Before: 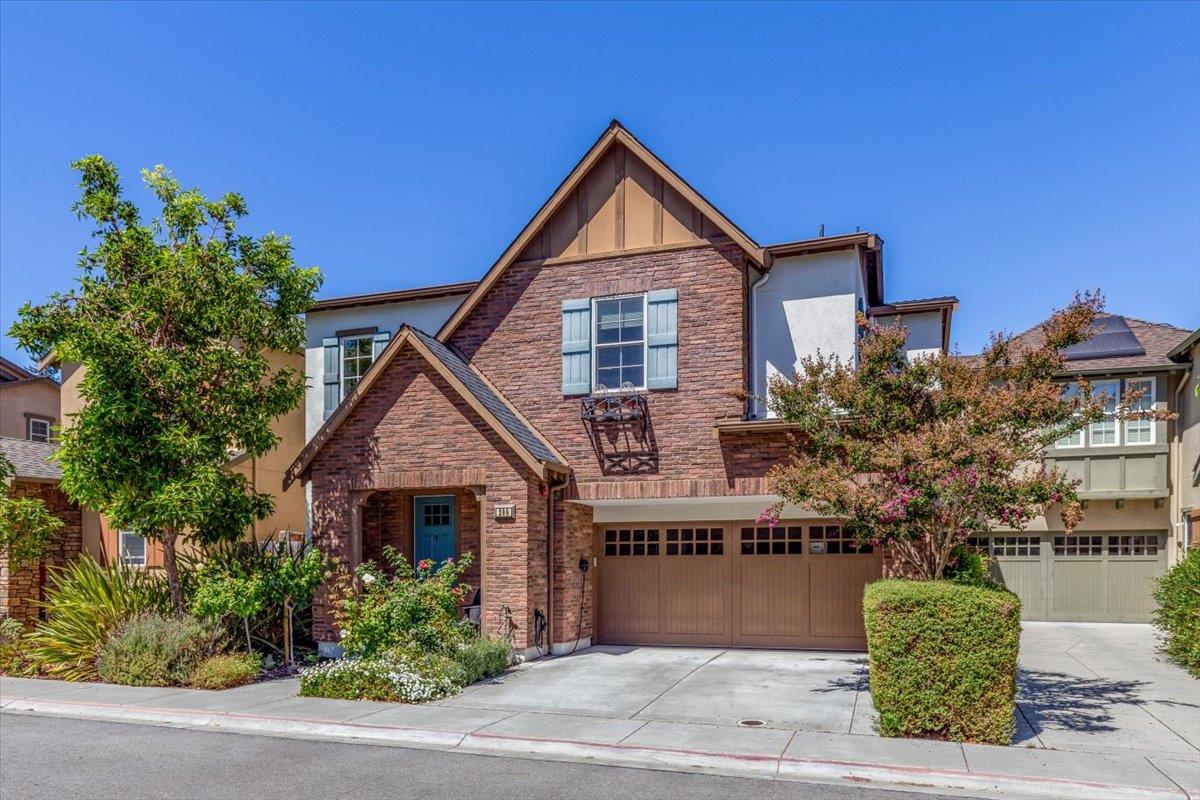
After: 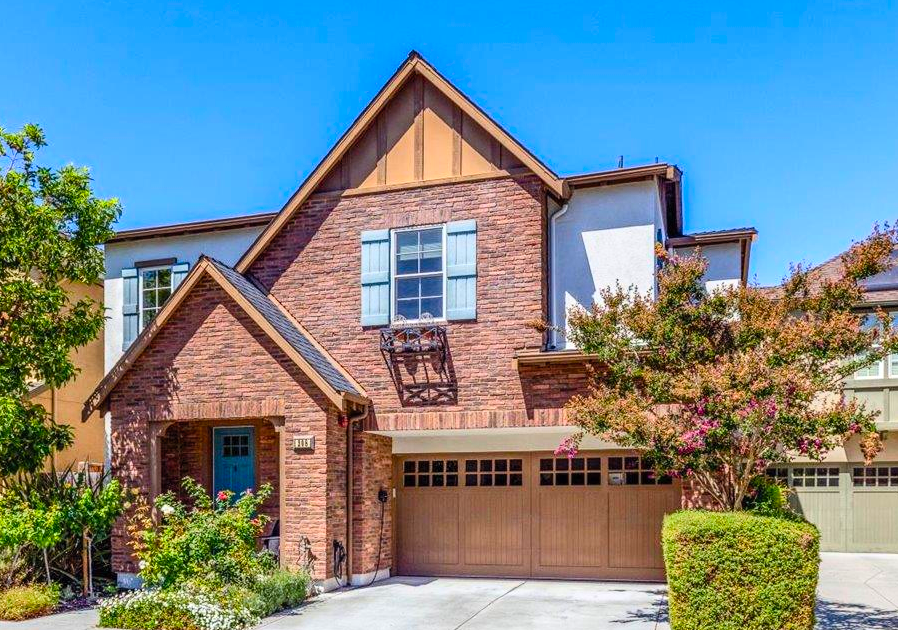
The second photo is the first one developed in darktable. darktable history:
color balance rgb: linear chroma grading › global chroma 3.45%, perceptual saturation grading › global saturation 11.24%, perceptual brilliance grading › global brilliance 3.04%, global vibrance 2.8%
contrast brightness saturation: contrast 0.2, brightness 0.16, saturation 0.22
crop: left 16.768%, top 8.653%, right 8.362%, bottom 12.485%
